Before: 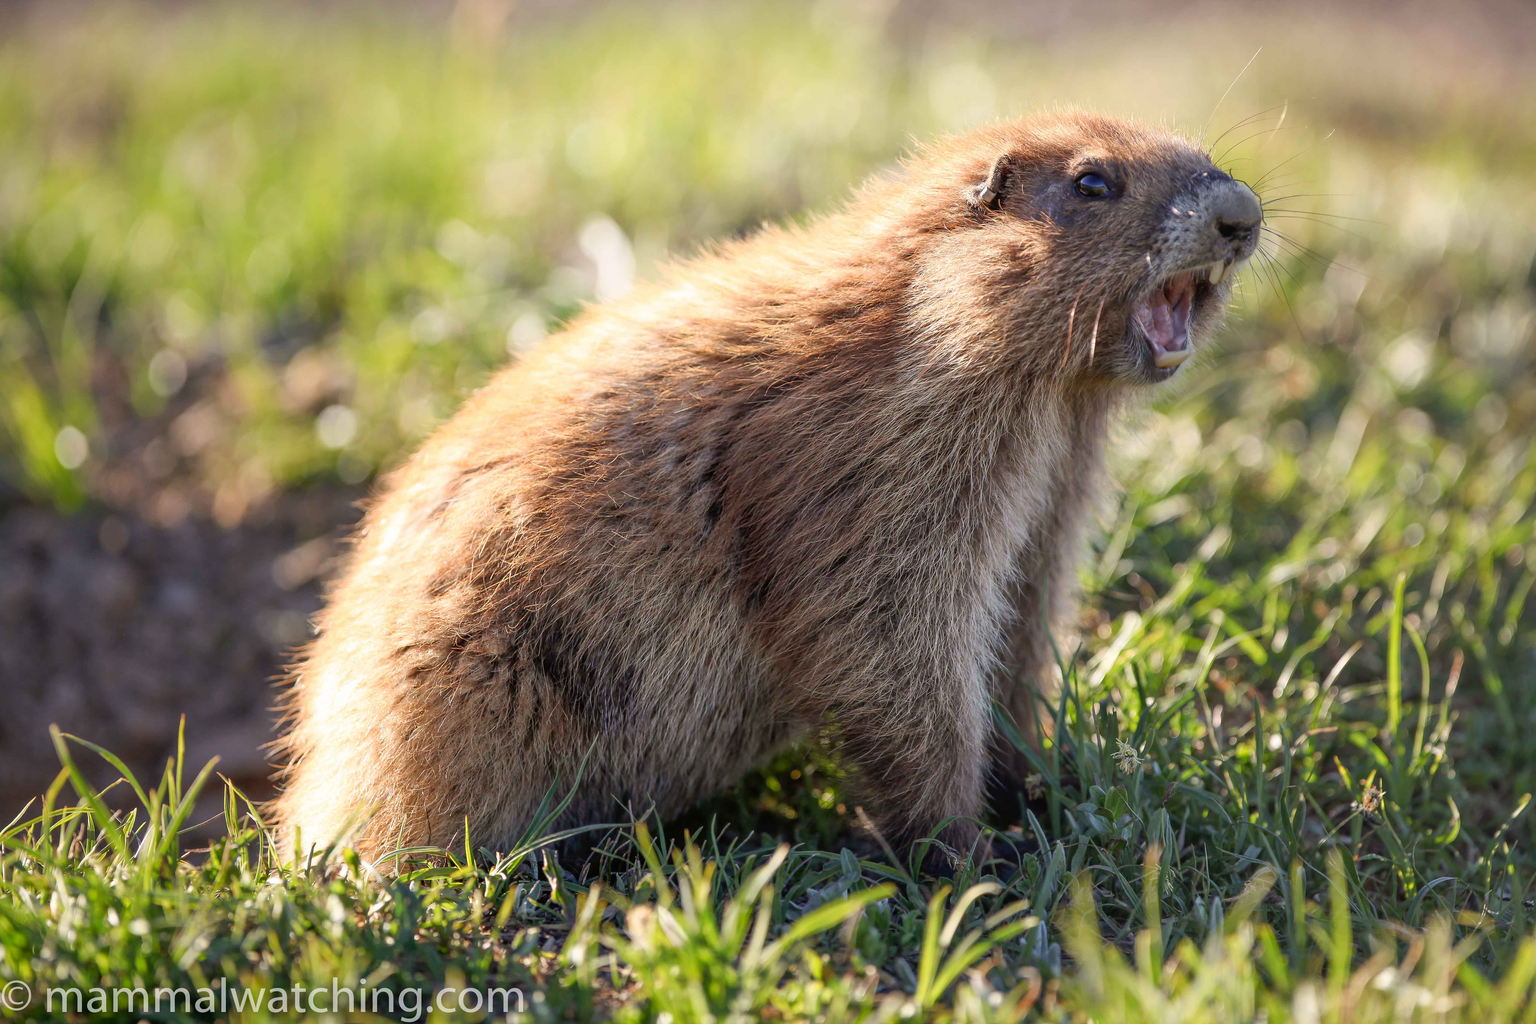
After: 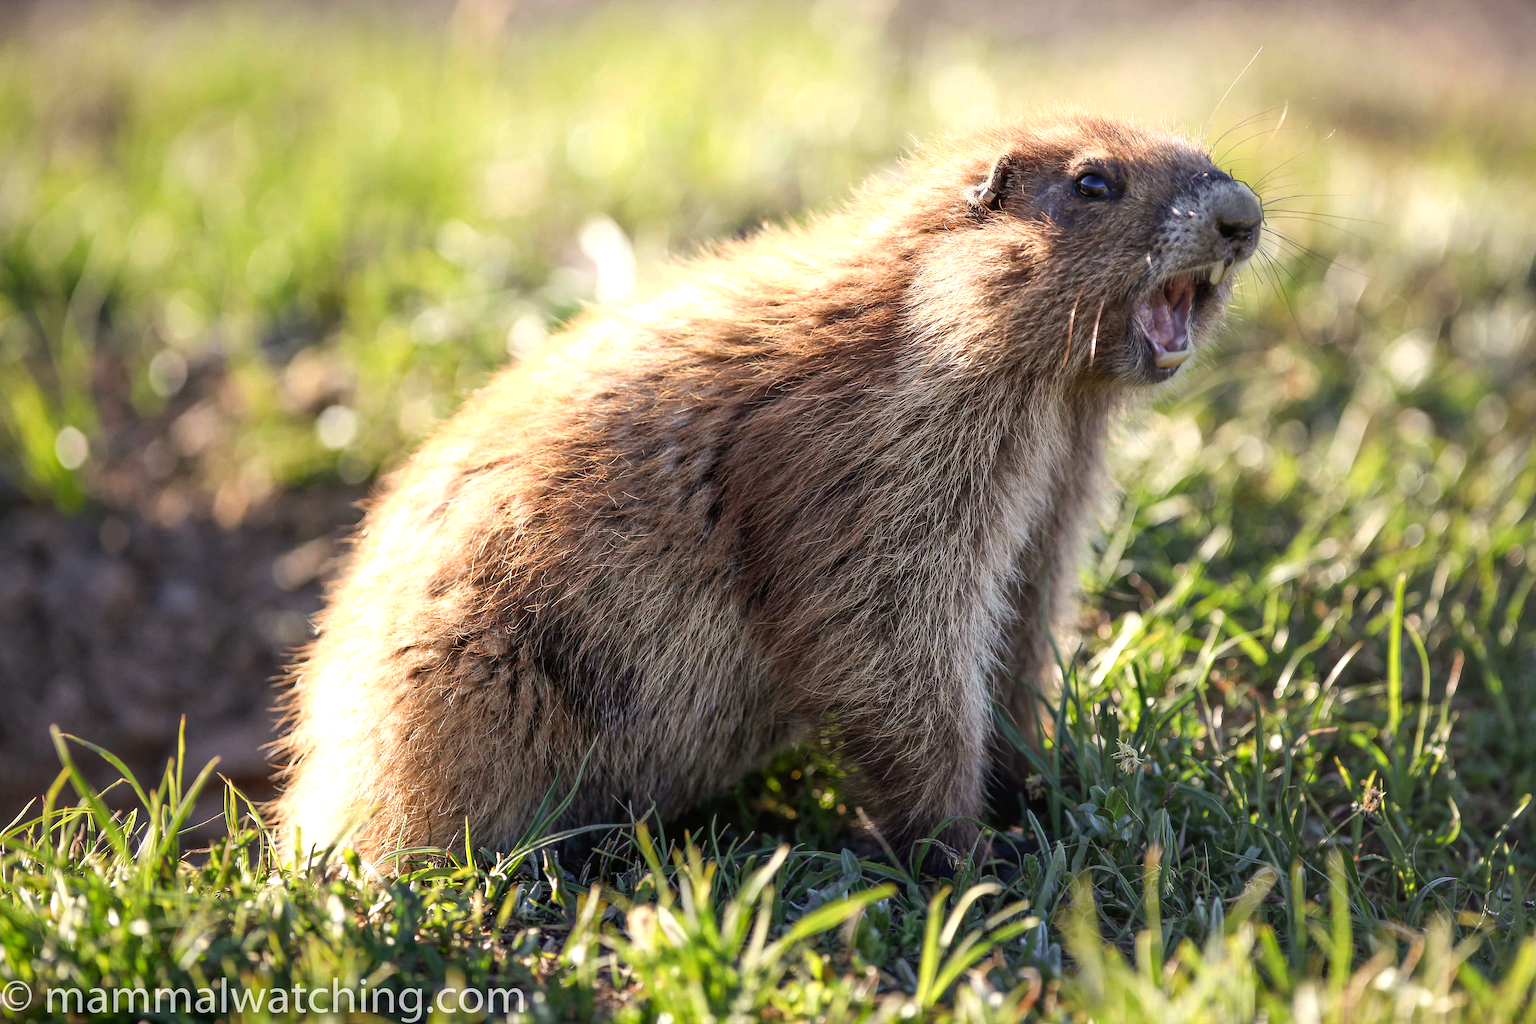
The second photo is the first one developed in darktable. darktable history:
tone equalizer: -8 EV -0.437 EV, -7 EV -0.358 EV, -6 EV -0.346 EV, -5 EV -0.193 EV, -3 EV 0.198 EV, -2 EV 0.339 EV, -1 EV 0.407 EV, +0 EV 0.42 EV, edges refinement/feathering 500, mask exposure compensation -1.57 EV, preserve details no
